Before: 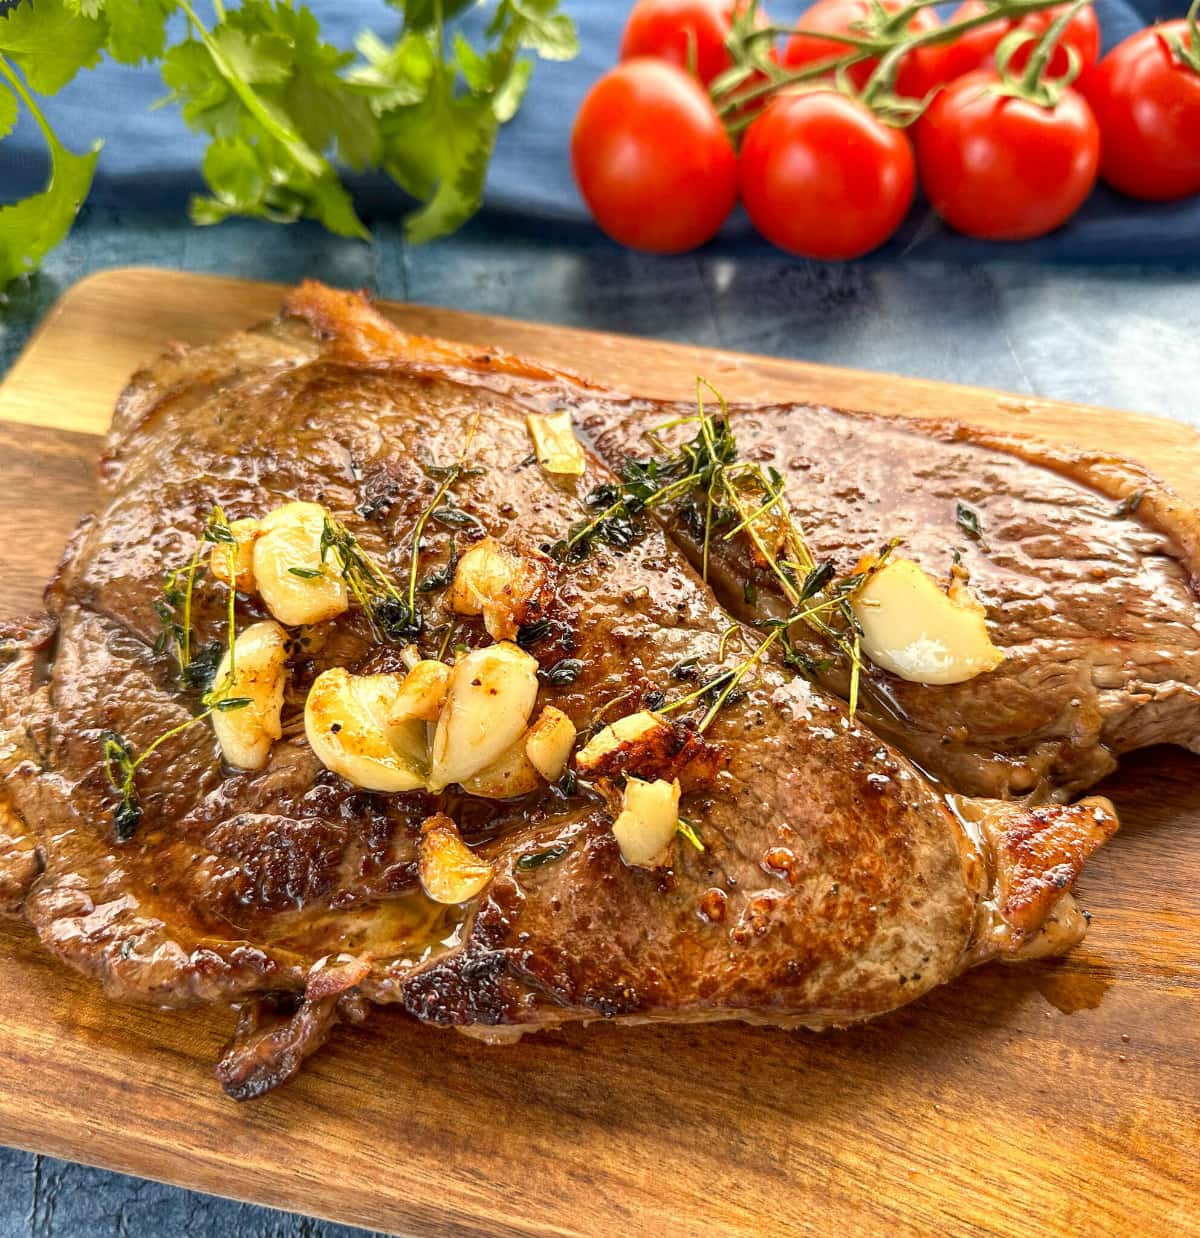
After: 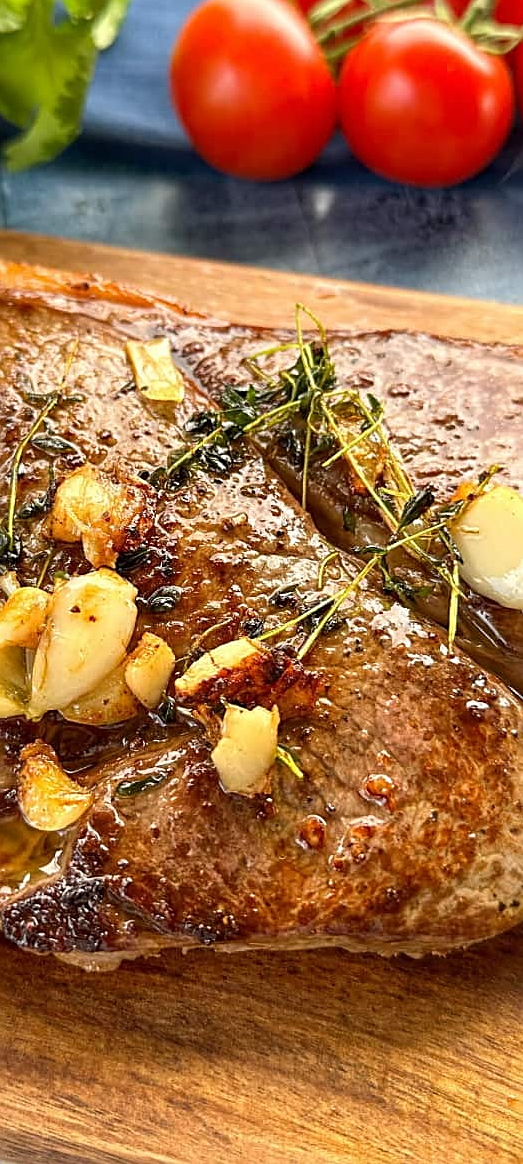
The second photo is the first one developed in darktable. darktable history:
sharpen: on, module defaults
crop: left 33.494%, top 5.954%, right 22.858%
